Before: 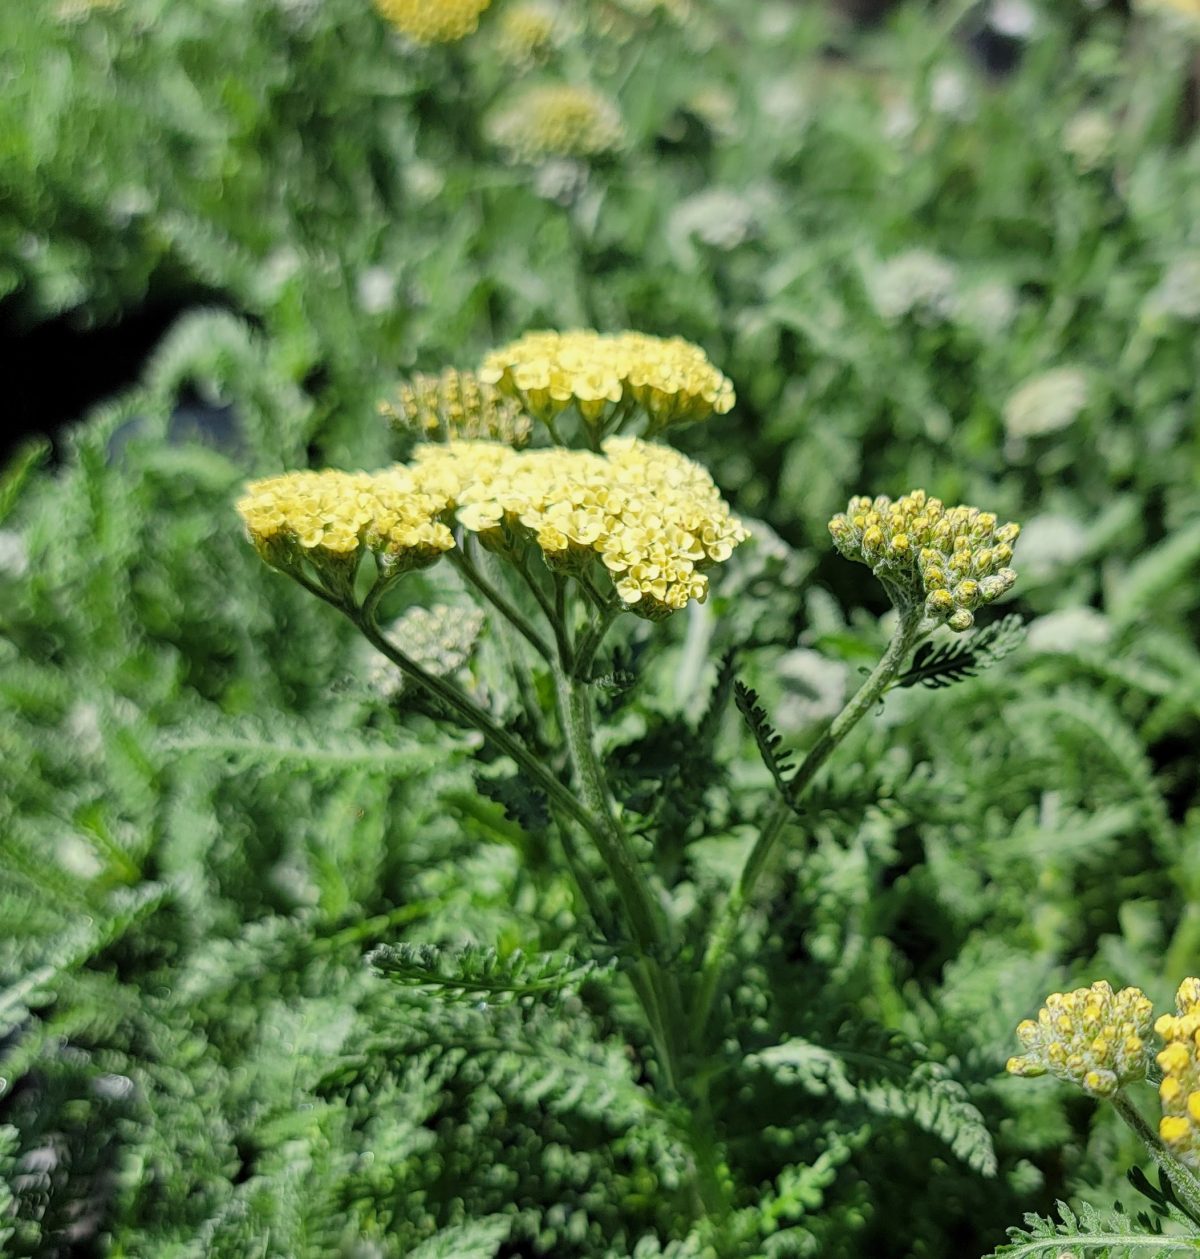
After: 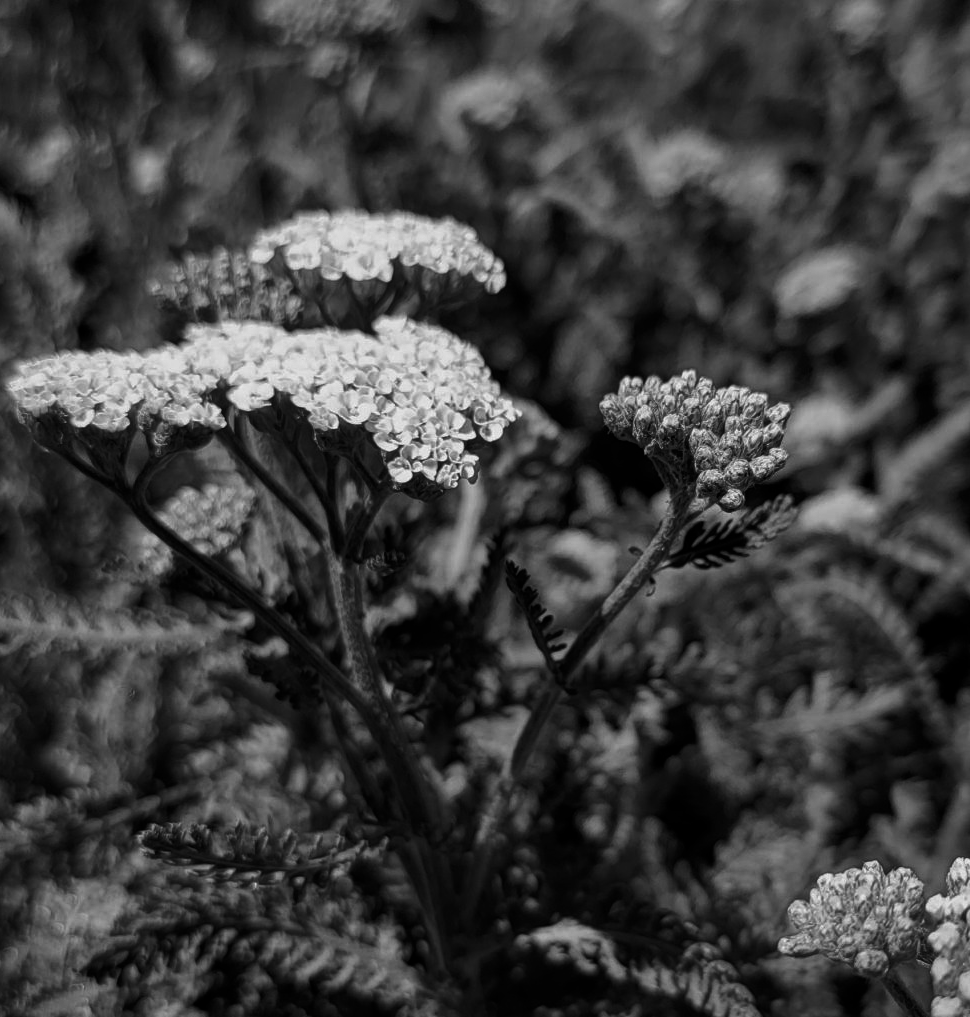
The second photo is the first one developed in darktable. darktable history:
crop: left 19.159%, top 9.58%, bottom 9.58%
contrast brightness saturation: contrast -0.03, brightness -0.59, saturation -1
